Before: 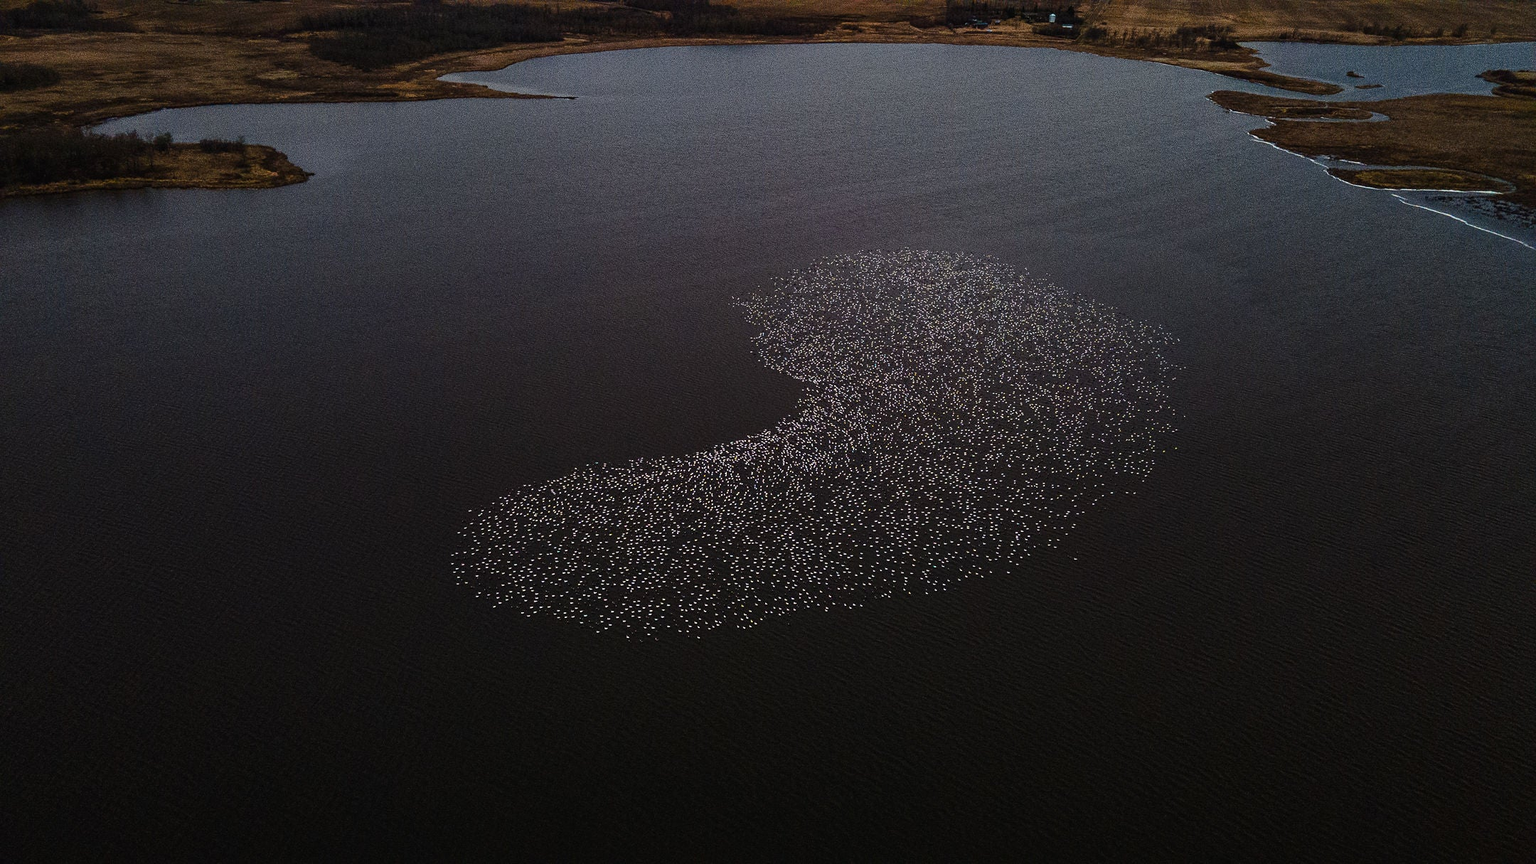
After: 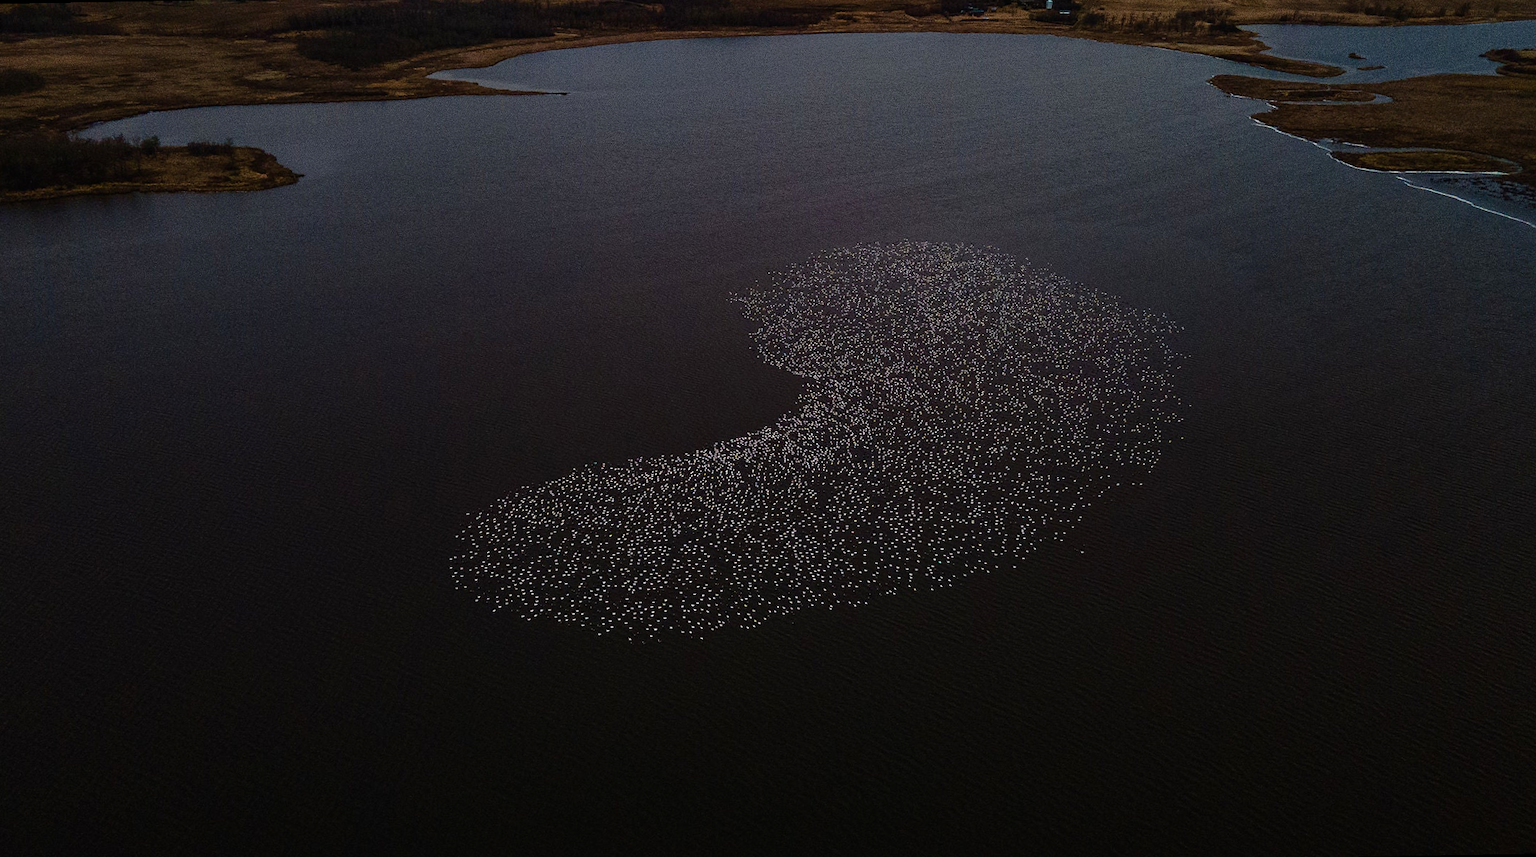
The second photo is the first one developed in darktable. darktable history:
base curve: curves: ch0 [(0, 0) (0.826, 0.587) (1, 1)]
contrast brightness saturation: contrast 0.15, brightness 0.05
velvia: on, module defaults
rotate and perspective: rotation -1°, crop left 0.011, crop right 0.989, crop top 0.025, crop bottom 0.975
